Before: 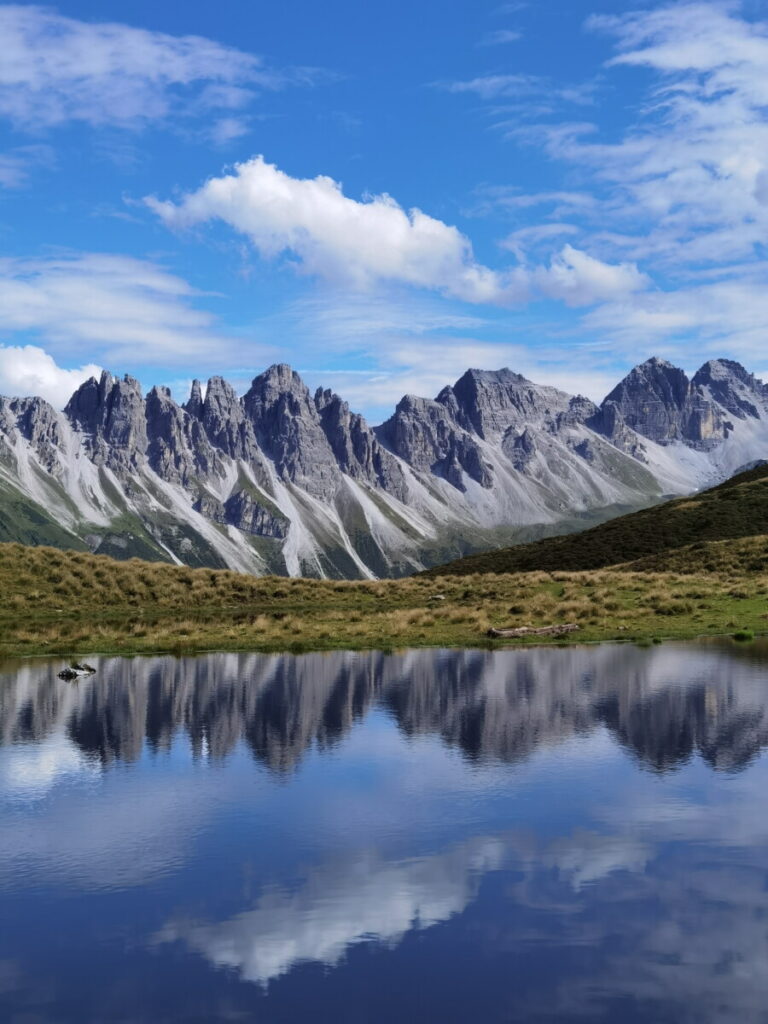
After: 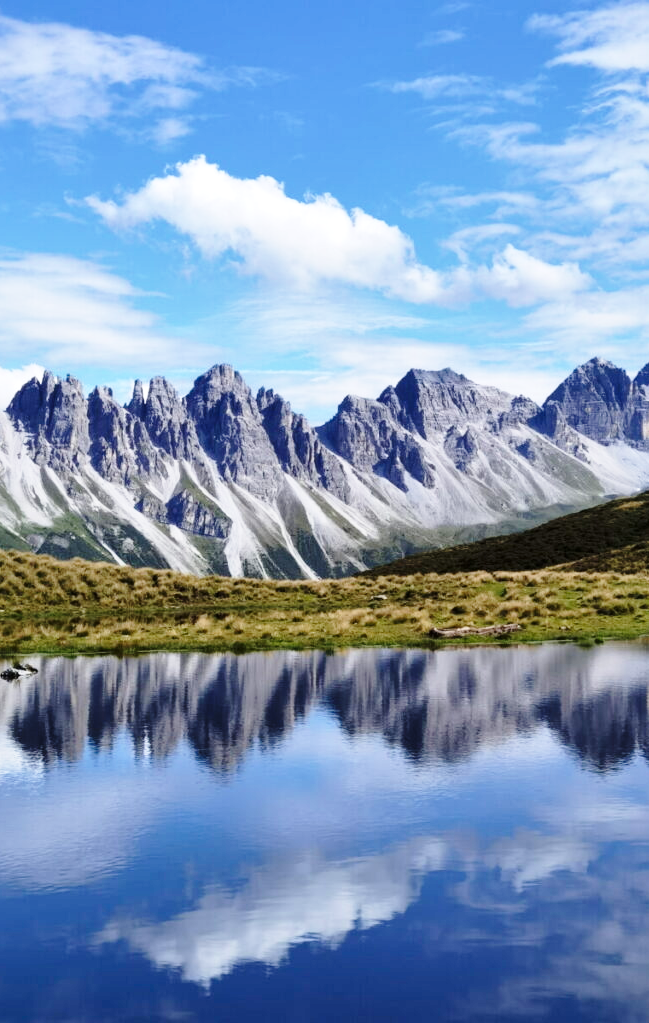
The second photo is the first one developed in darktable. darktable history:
crop: left 7.664%, right 7.819%
base curve: curves: ch0 [(0, 0) (0.028, 0.03) (0.121, 0.232) (0.46, 0.748) (0.859, 0.968) (1, 1)], preserve colors none
local contrast: mode bilateral grid, contrast 19, coarseness 51, detail 119%, midtone range 0.2
levels: mode automatic, levels [0, 0.397, 0.955]
